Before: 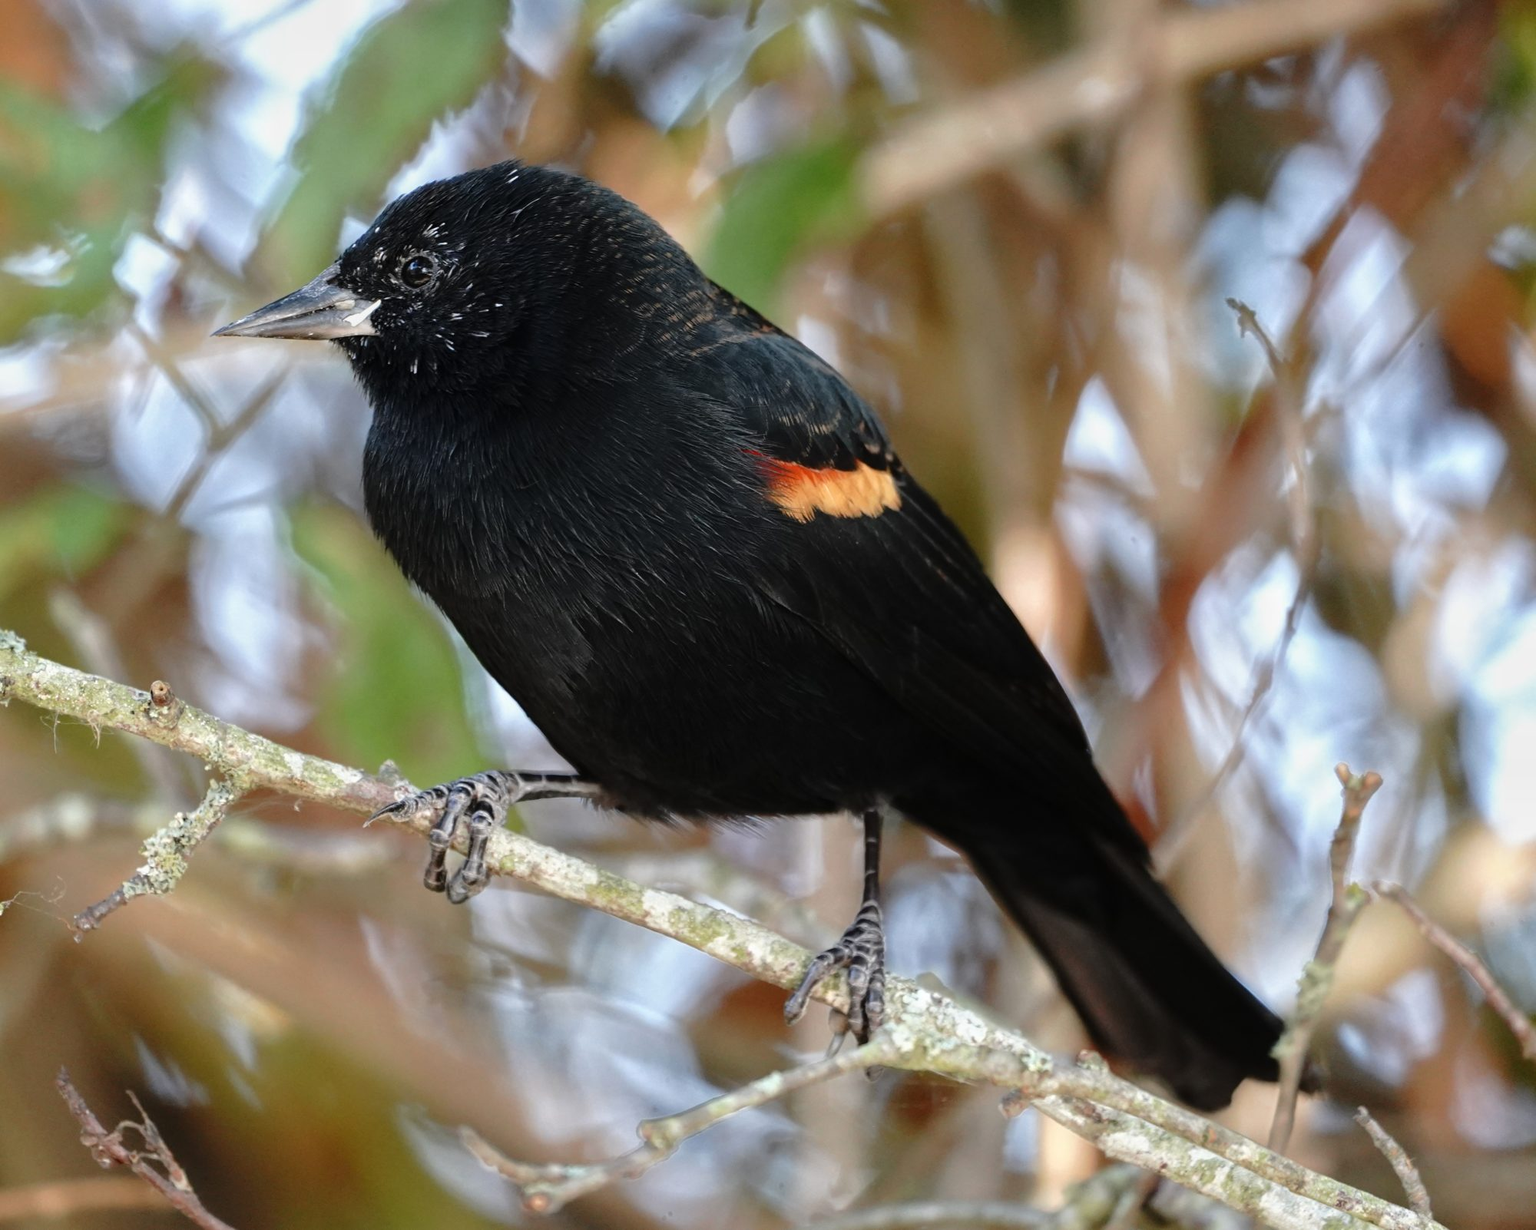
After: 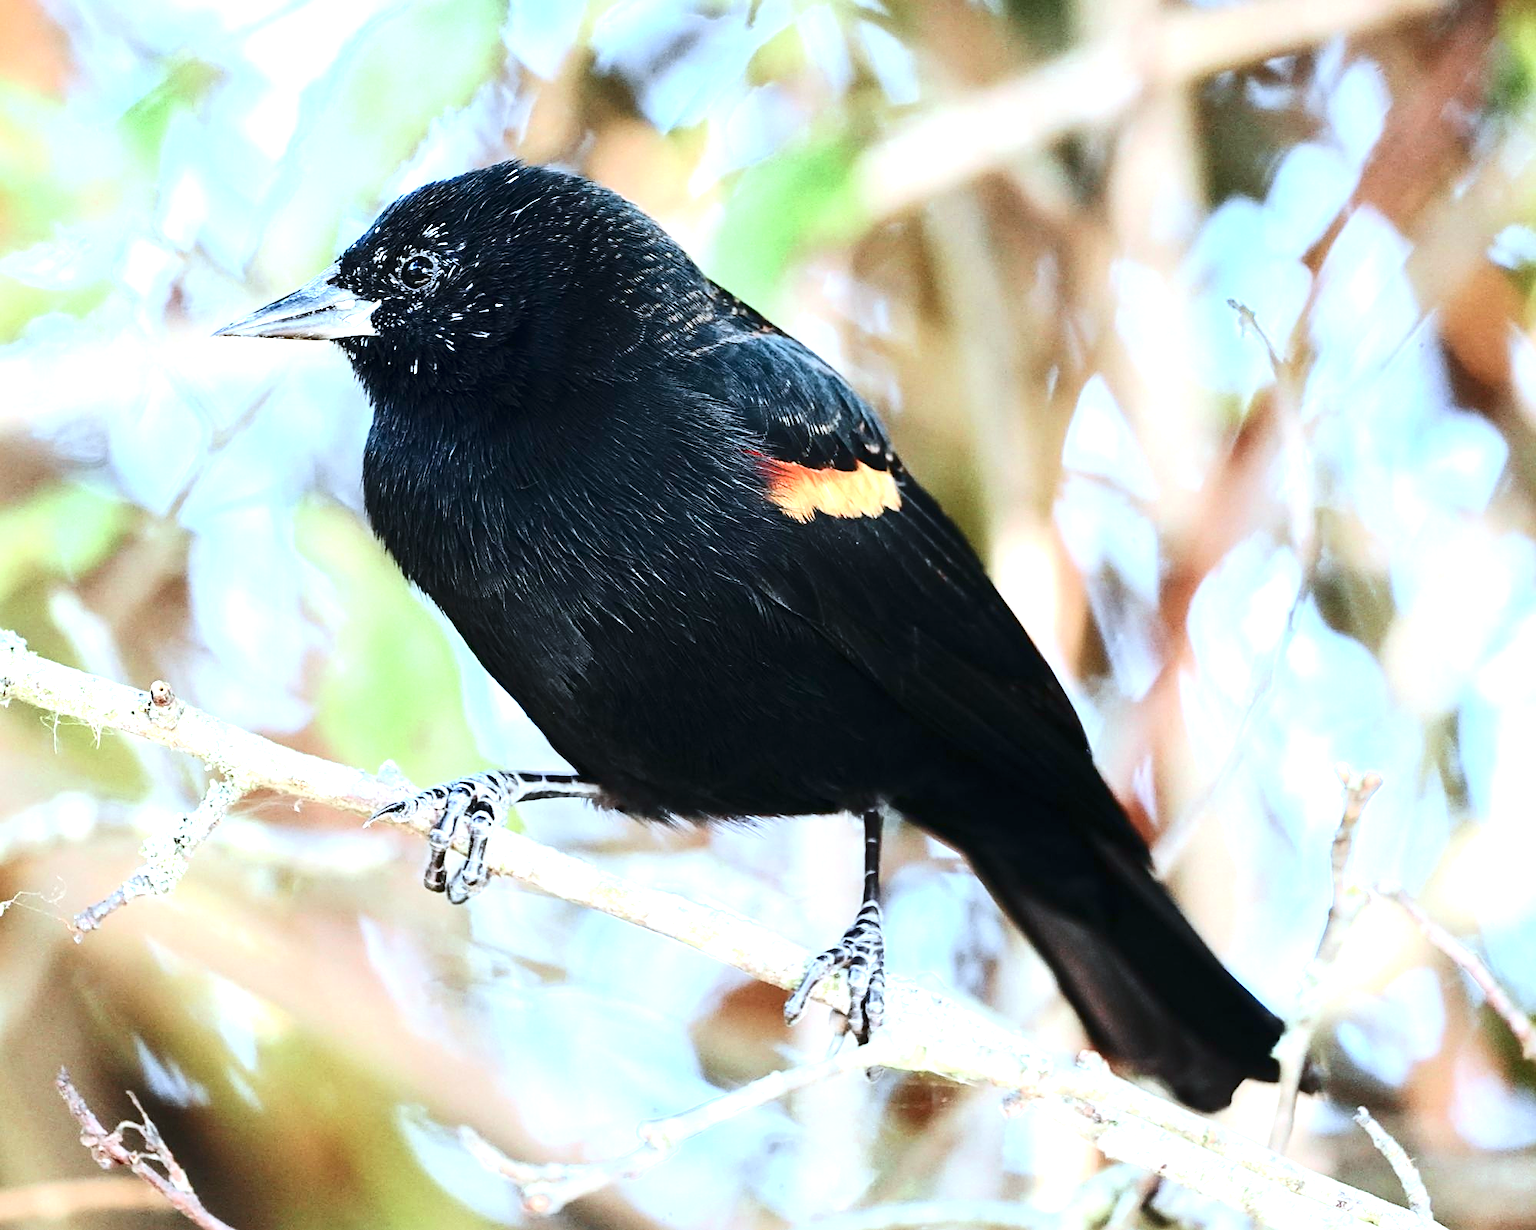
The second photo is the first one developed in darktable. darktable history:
color zones: curves: ch0 [(0.25, 0.5) (0.463, 0.627) (0.484, 0.637) (0.75, 0.5)]
sharpen: on, module defaults
contrast brightness saturation: contrast 0.28
exposure: black level correction 0, exposure 1.5 EV, compensate highlight preservation false
color calibration: illuminant as shot in camera, x 0.383, y 0.38, temperature 3949.15 K, gamut compression 1.66
